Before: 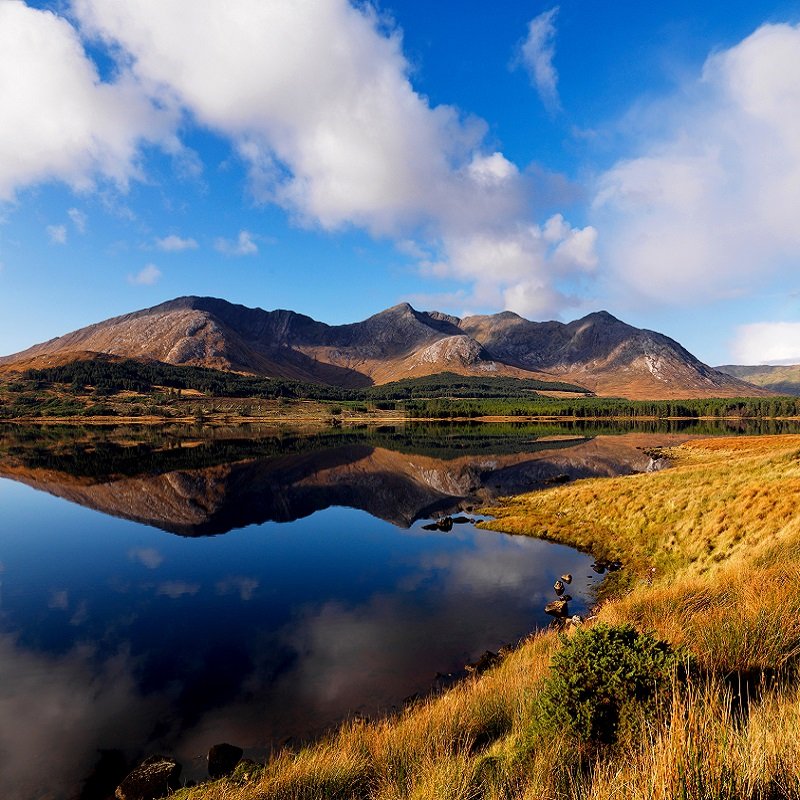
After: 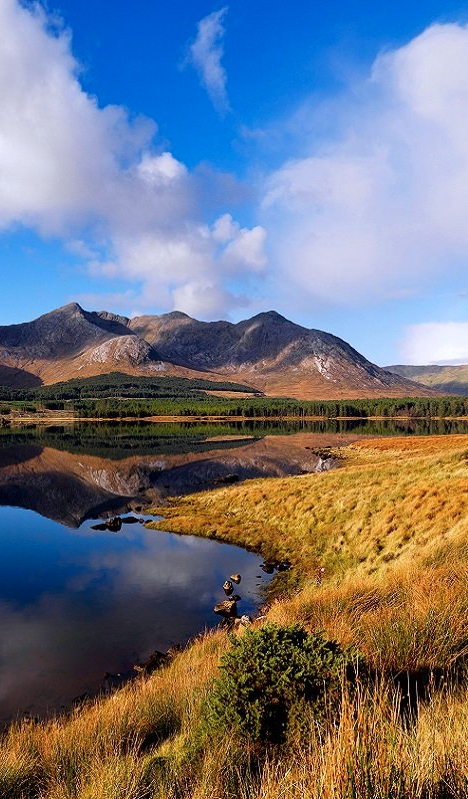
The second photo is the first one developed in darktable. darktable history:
color calibration: illuminant as shot in camera, x 0.358, y 0.373, temperature 4628.91 K
crop: left 41.402%
